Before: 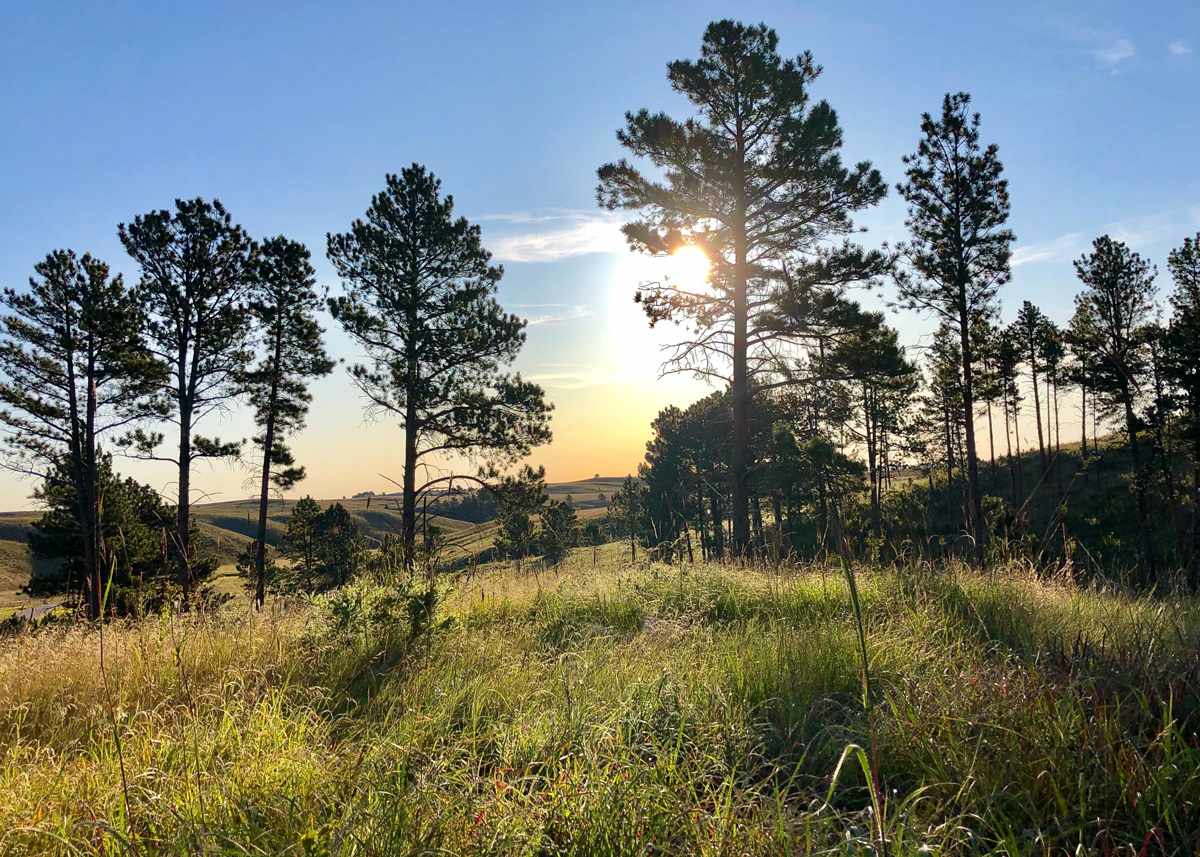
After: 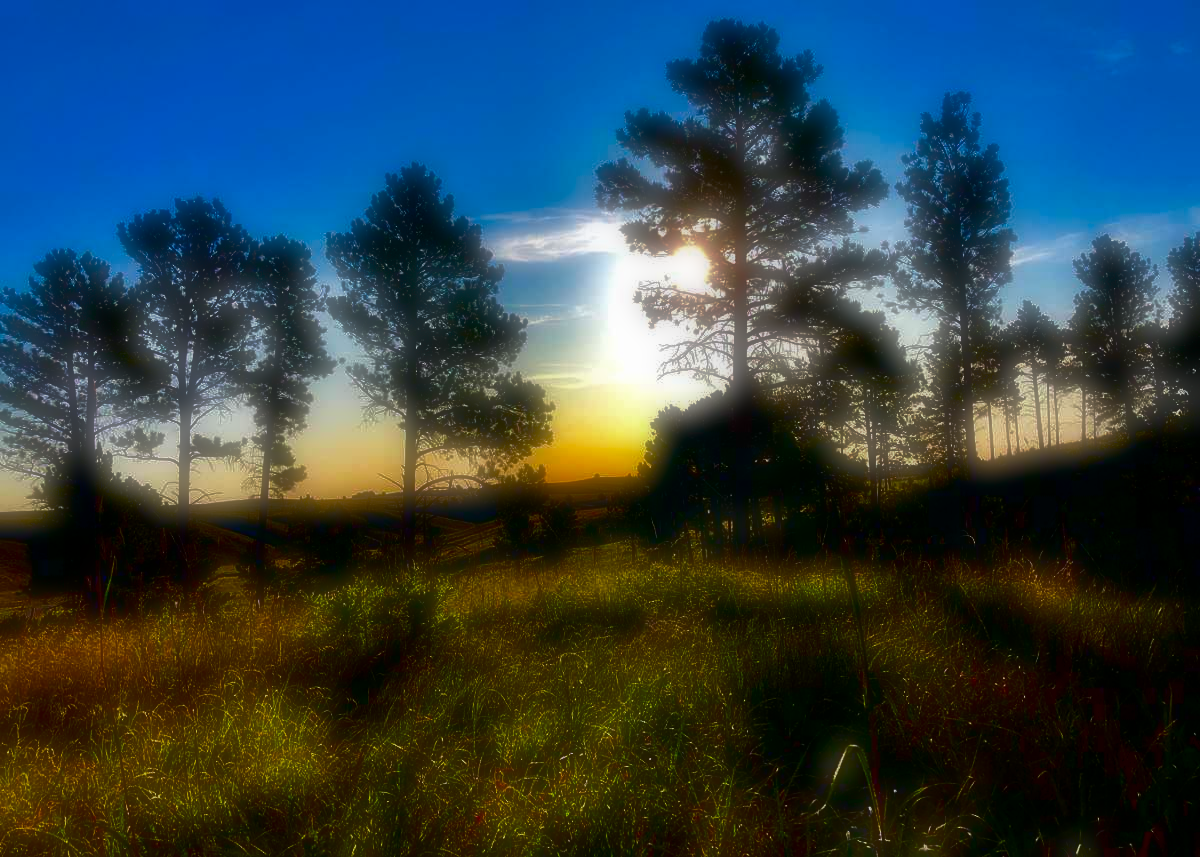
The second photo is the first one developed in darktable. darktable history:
soften: on, module defaults
contrast brightness saturation: brightness -1, saturation 1
